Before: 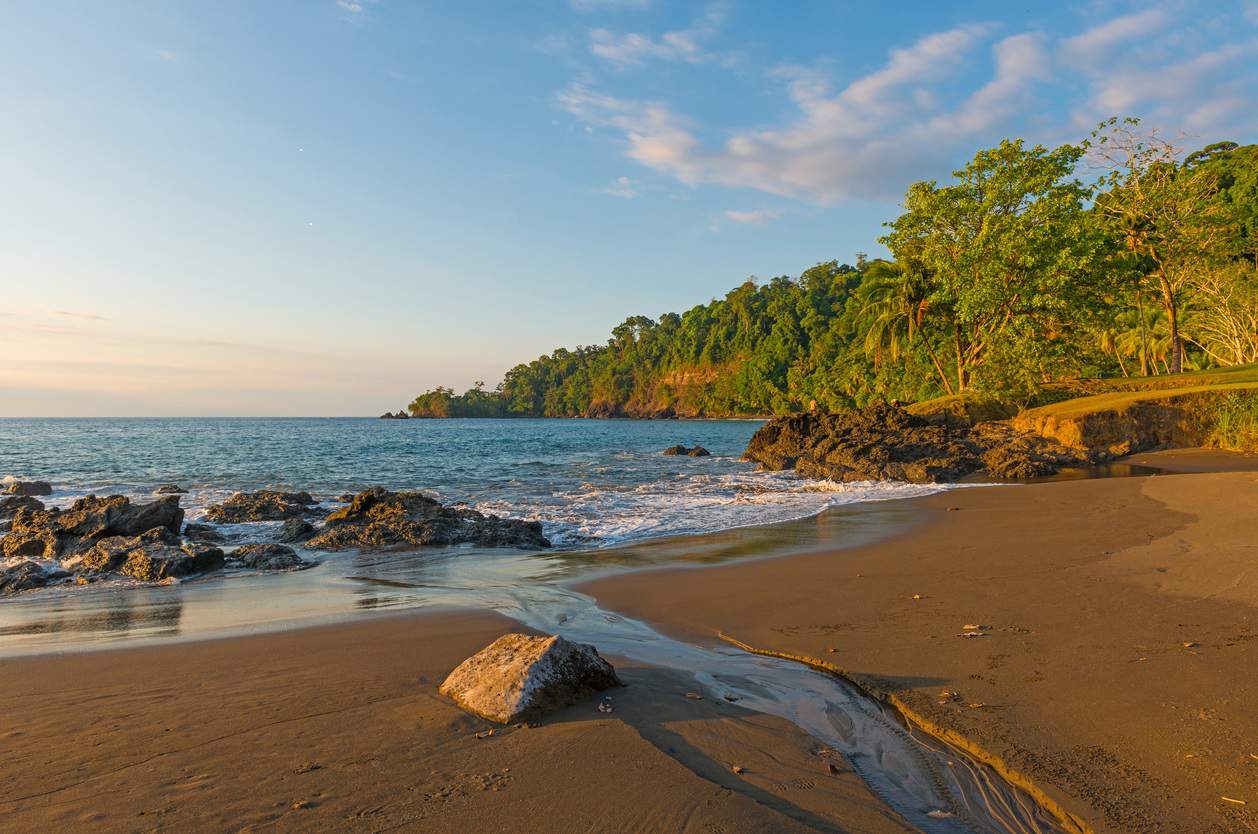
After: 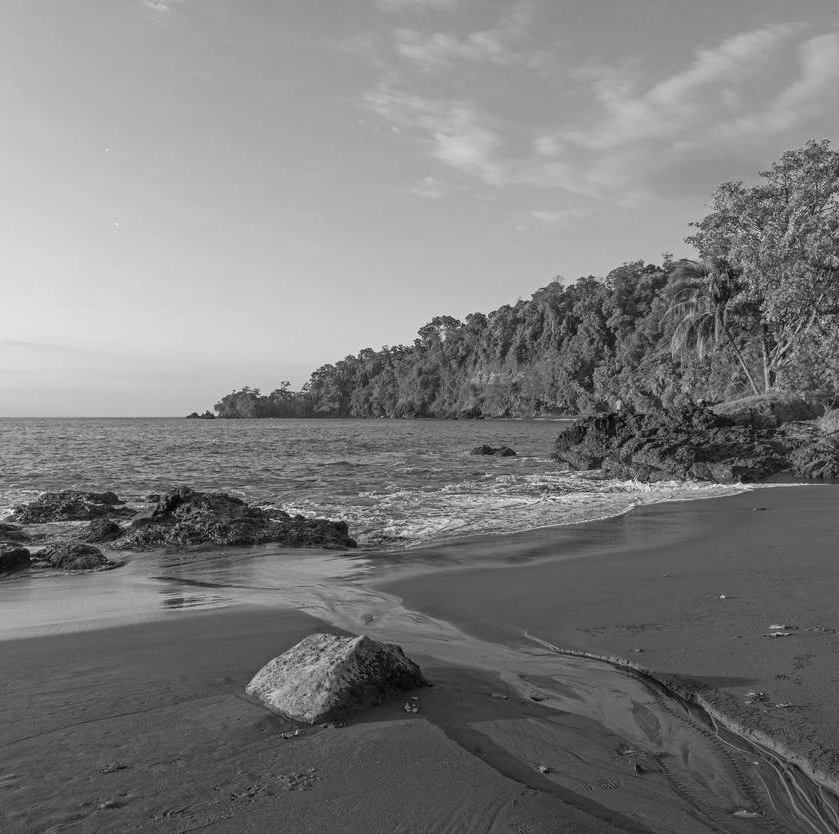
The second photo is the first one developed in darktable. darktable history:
monochrome: on, module defaults
crop and rotate: left 15.446%, right 17.836%
local contrast: mode bilateral grid, contrast 100, coarseness 100, detail 91%, midtone range 0.2
